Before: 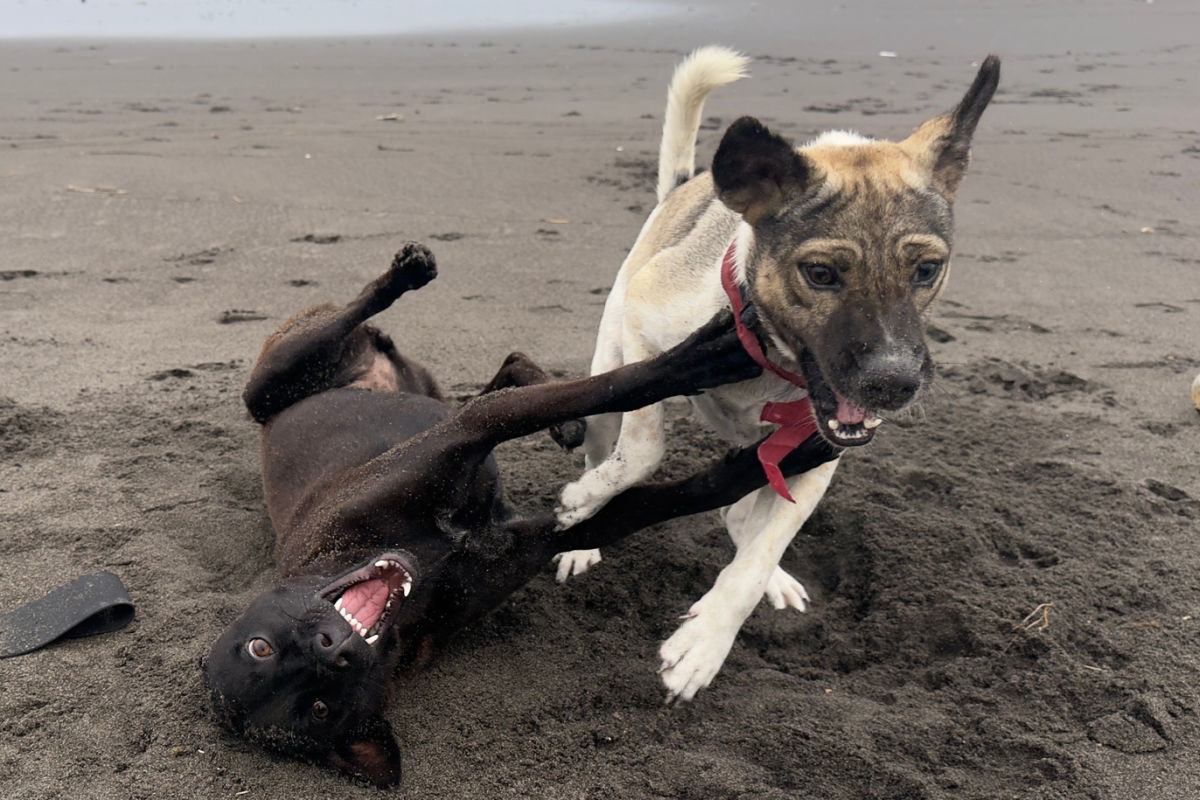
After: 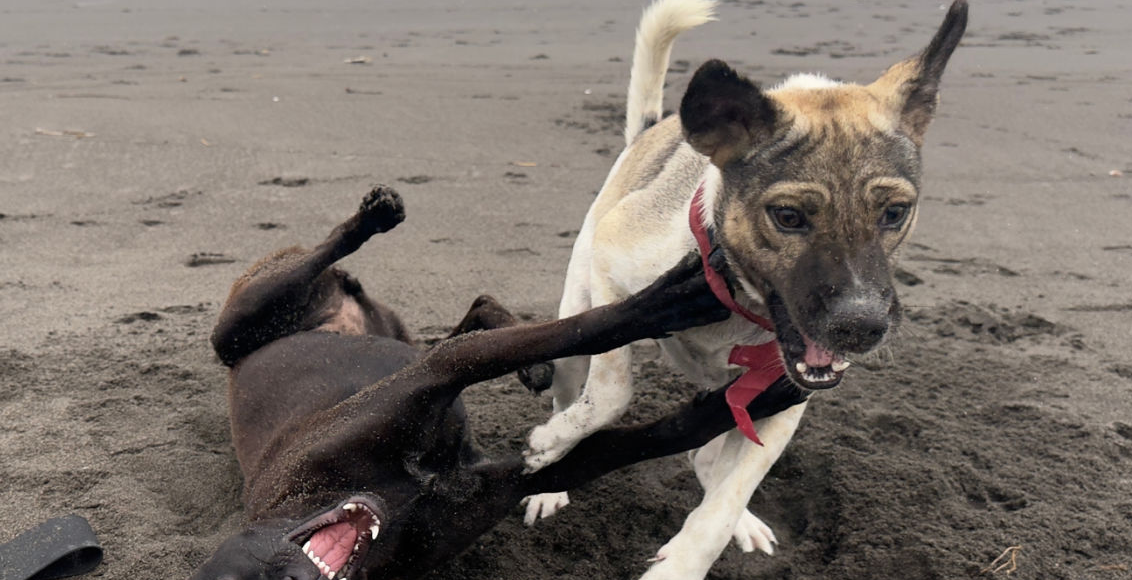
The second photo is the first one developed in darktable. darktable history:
crop: left 2.69%, top 7.166%, right 2.976%, bottom 20.277%
